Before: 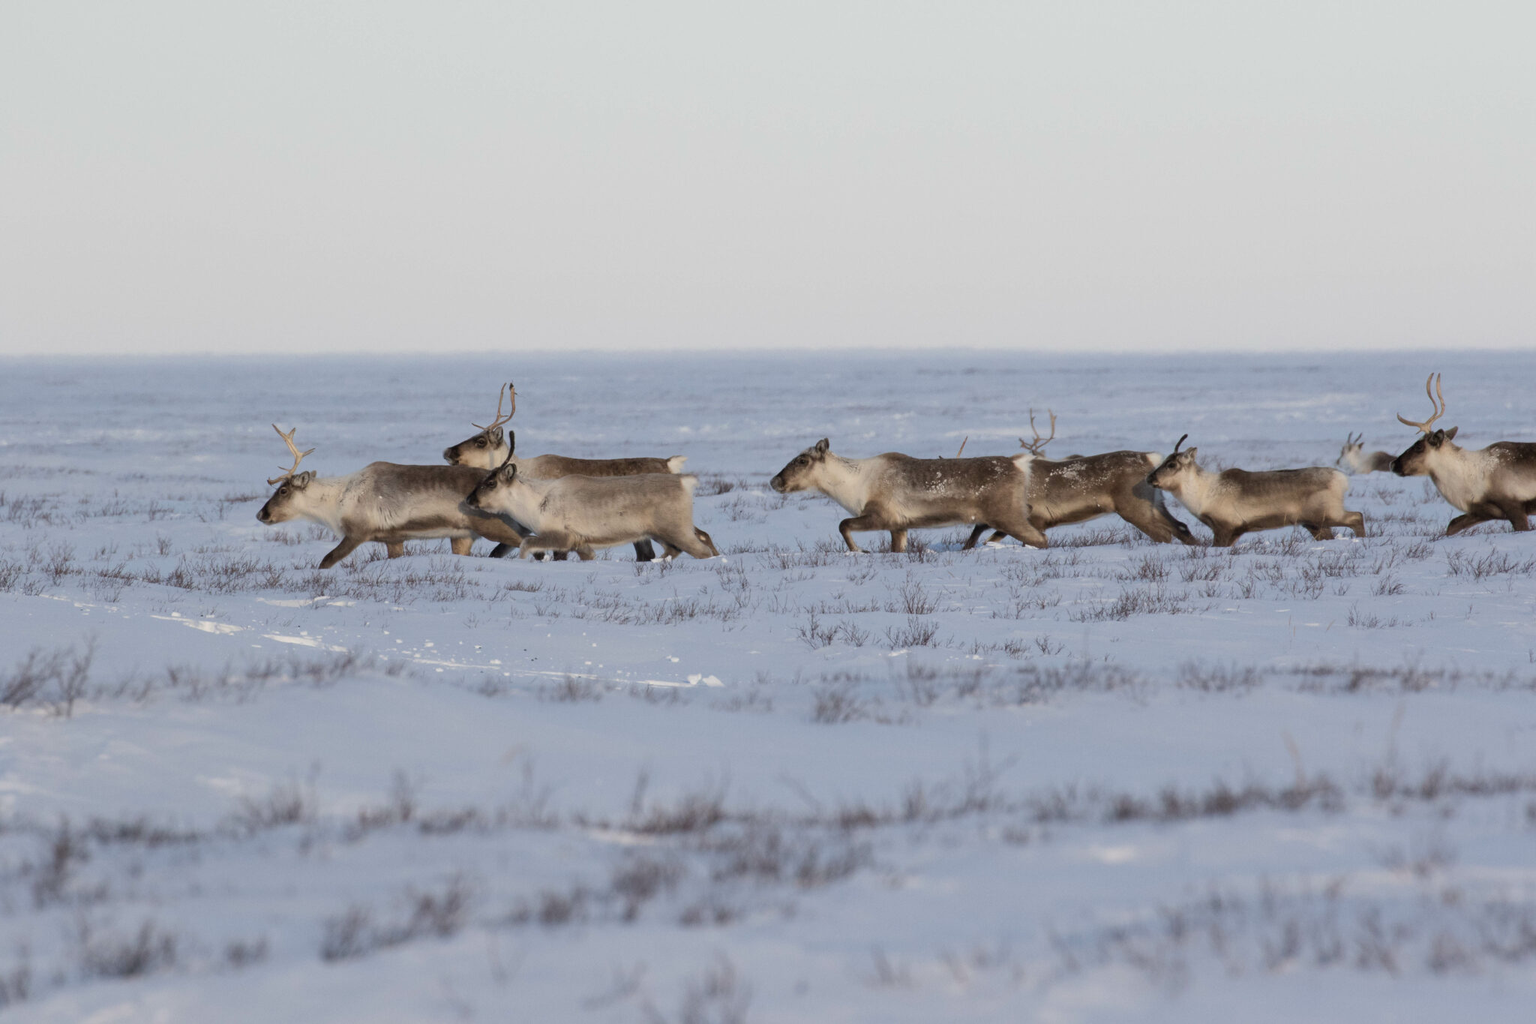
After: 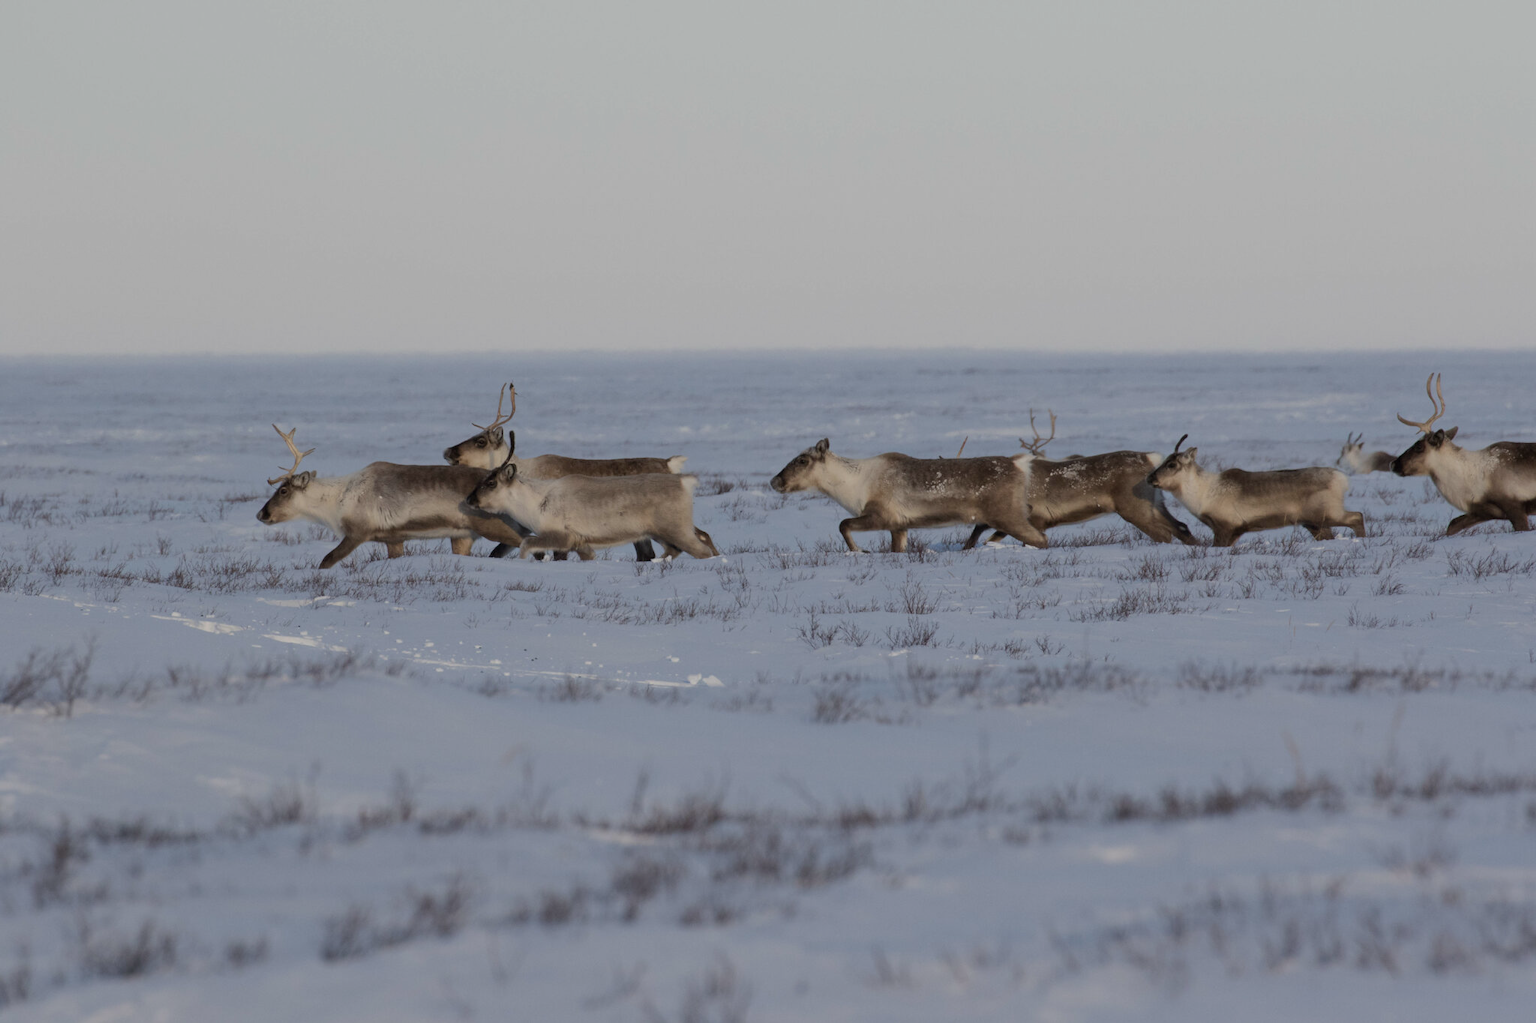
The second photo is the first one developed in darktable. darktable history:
exposure: exposure -0.574 EV, compensate highlight preservation false
